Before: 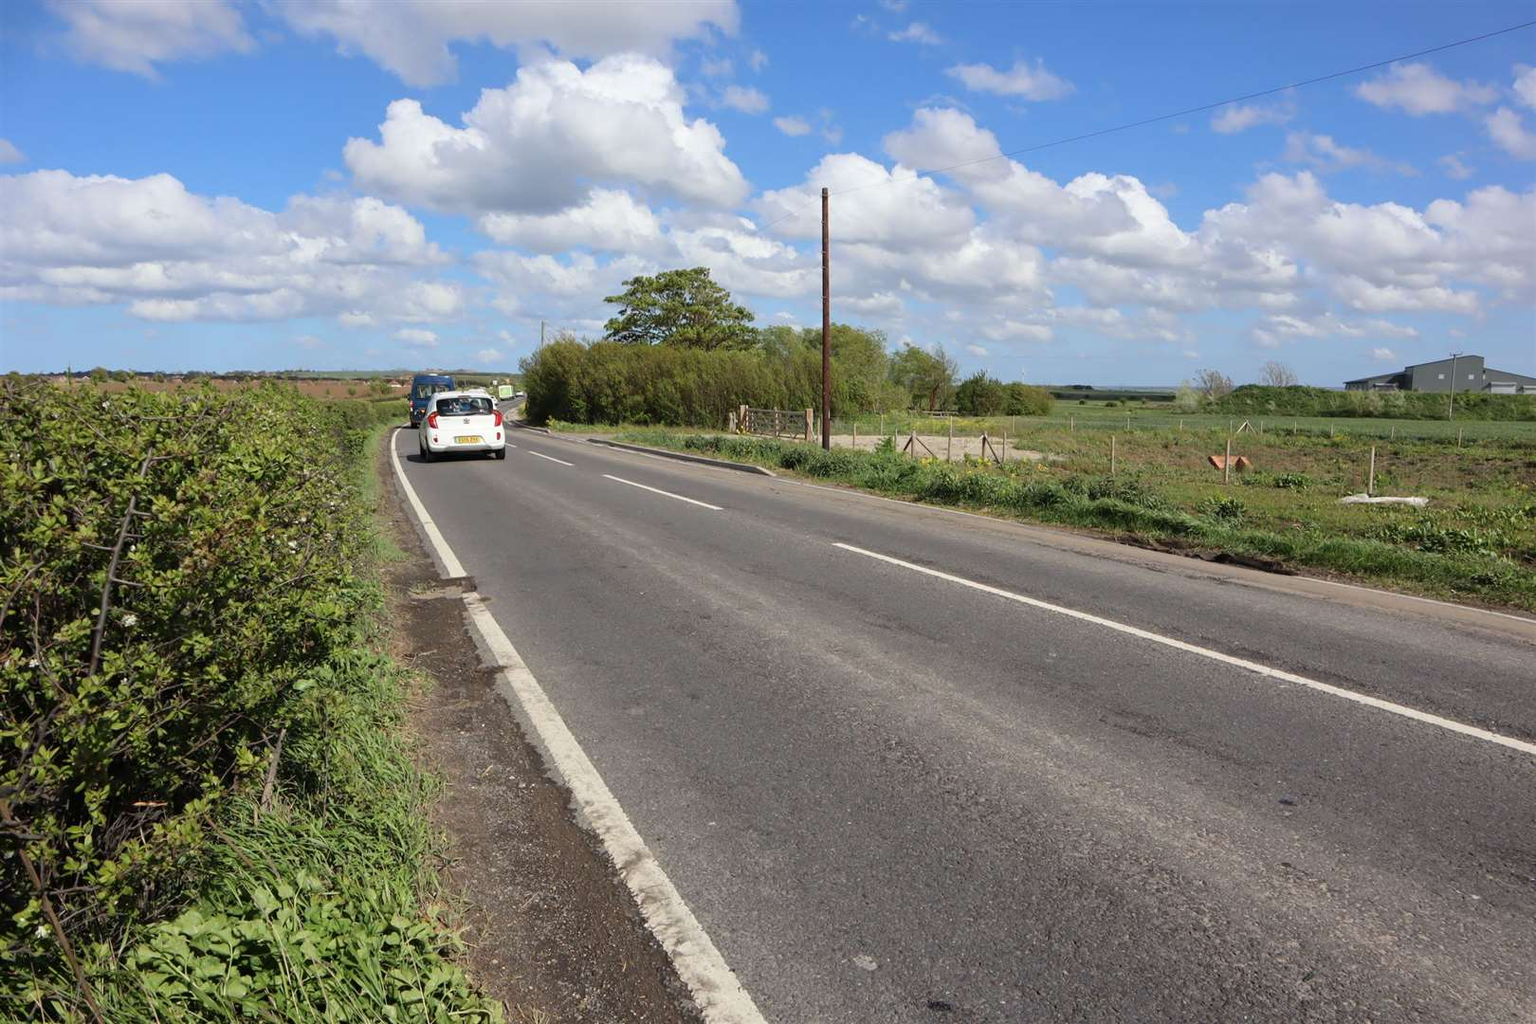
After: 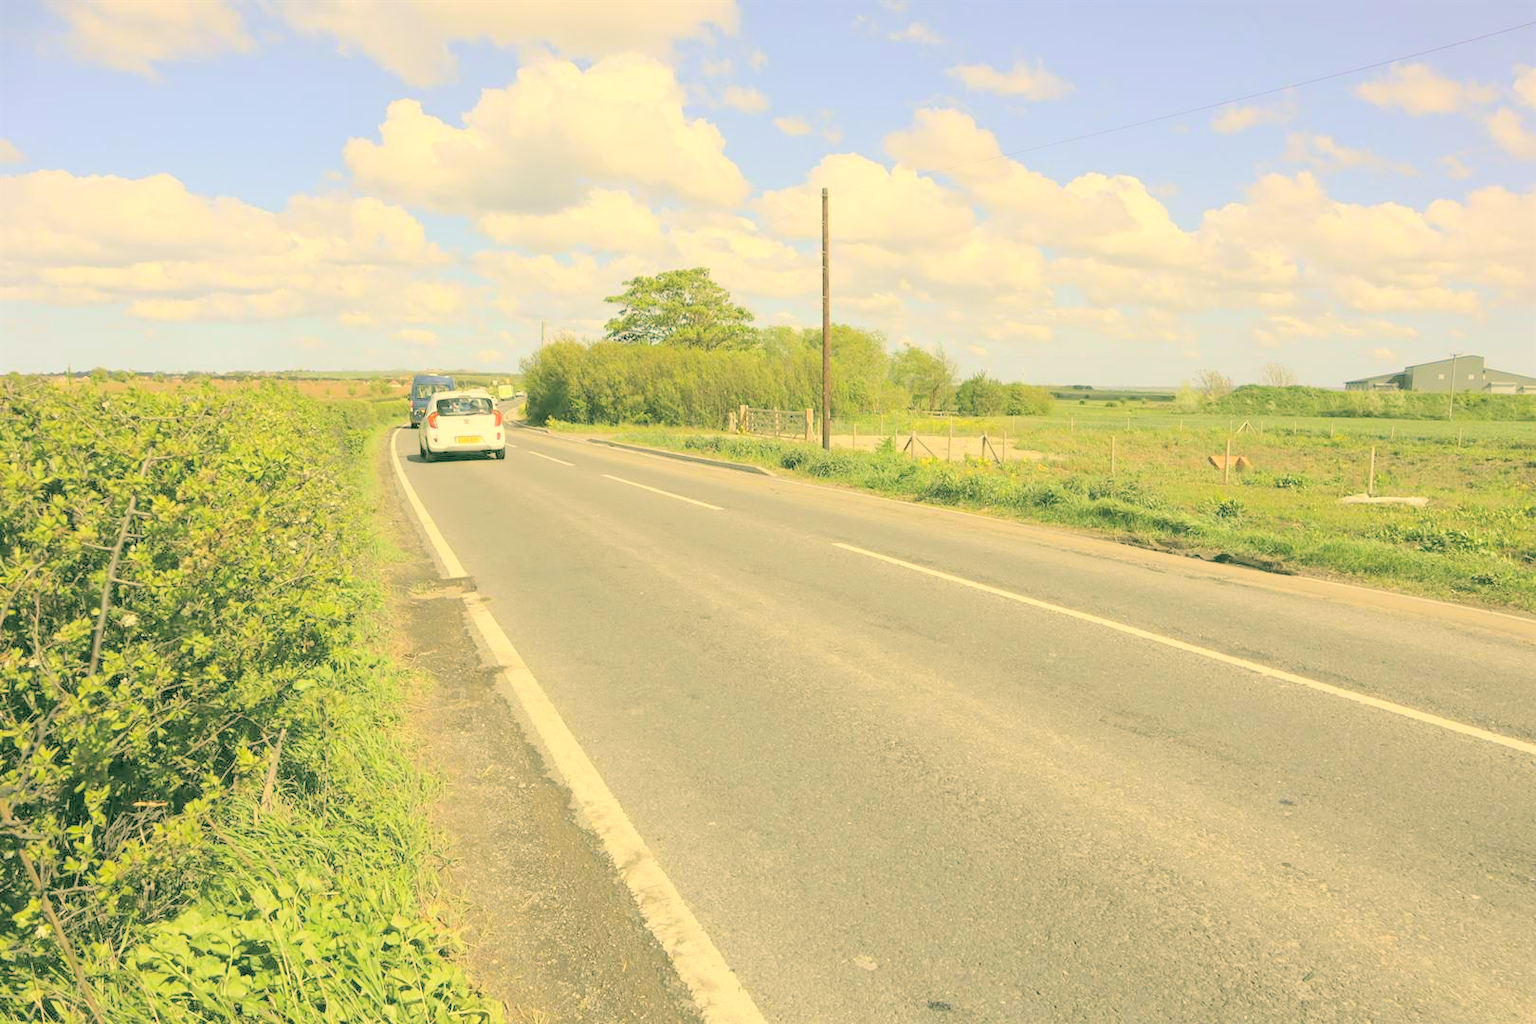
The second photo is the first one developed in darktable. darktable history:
contrast brightness saturation: brightness 1
color correction: highlights a* 5.62, highlights b* 33.57, shadows a* -25.86, shadows b* 4.02
